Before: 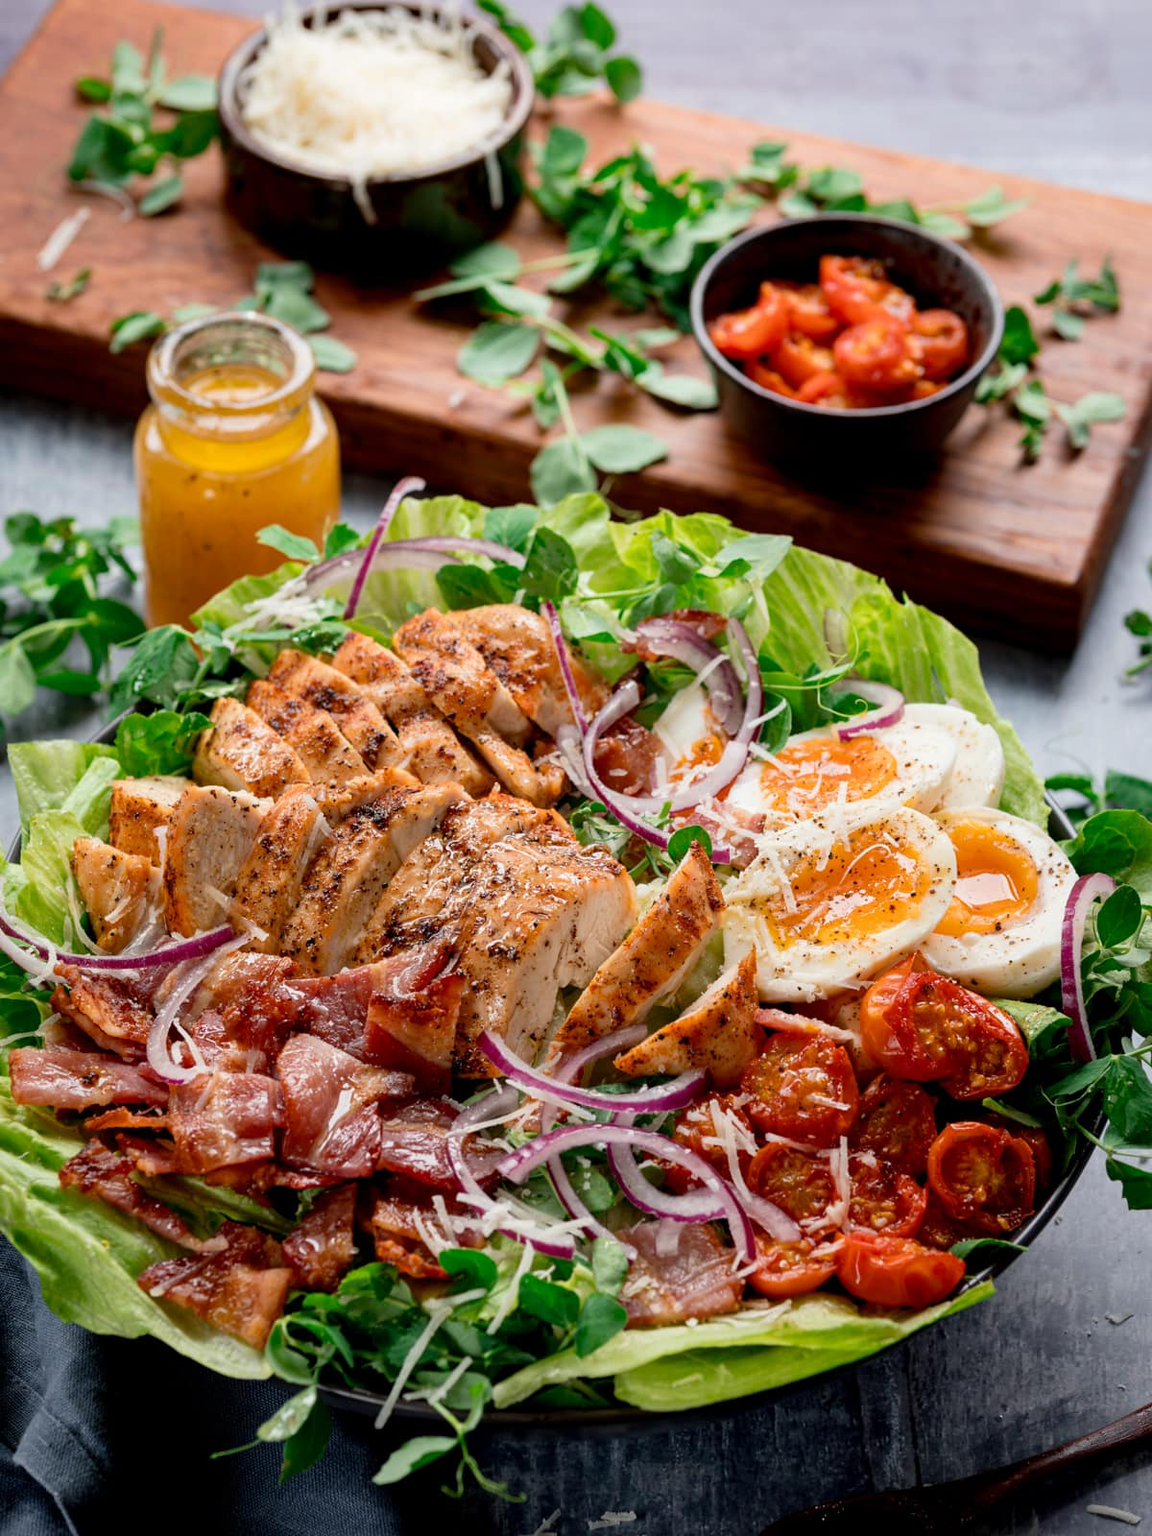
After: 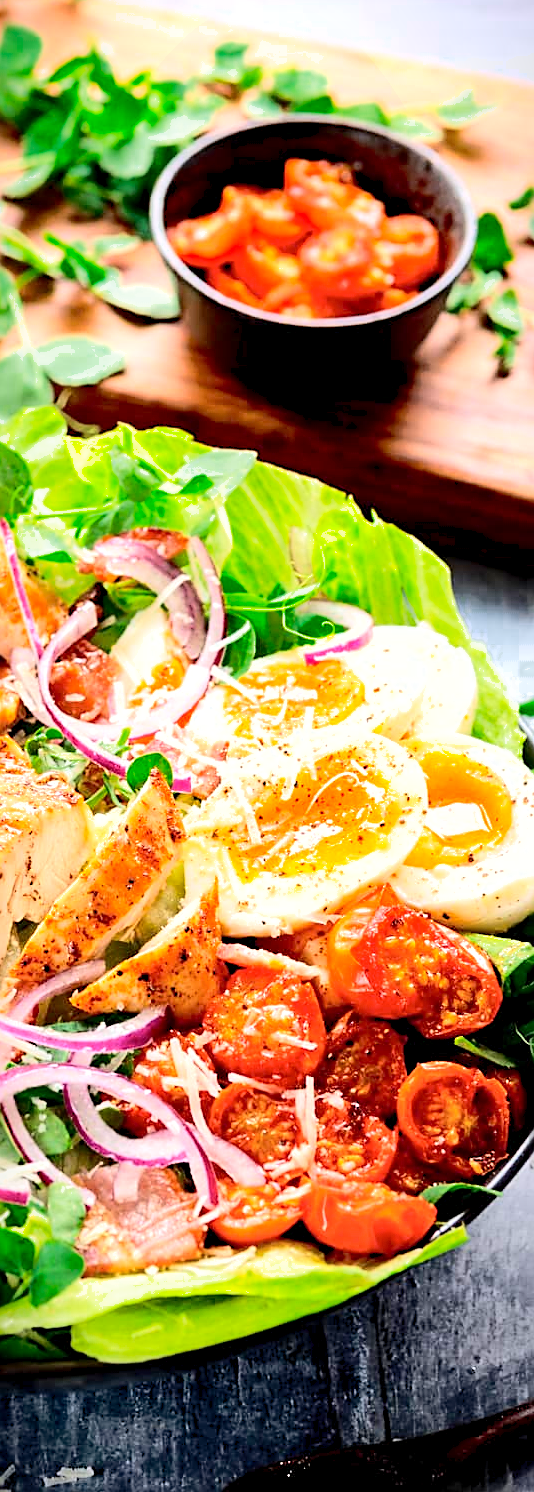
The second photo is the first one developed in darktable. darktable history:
color zones: curves: ch0 [(0.25, 0.5) (0.636, 0.25) (0.75, 0.5)]
crop: left 47.437%, top 6.737%, right 7.954%
tone equalizer: -7 EV 0.152 EV, -6 EV 0.58 EV, -5 EV 1.16 EV, -4 EV 1.33 EV, -3 EV 1.13 EV, -2 EV 0.6 EV, -1 EV 0.168 EV, edges refinement/feathering 500, mask exposure compensation -1.57 EV, preserve details no
exposure: black level correction 0.001, exposure 0.499 EV, compensate highlight preservation false
sharpen: on, module defaults
contrast brightness saturation: contrast 0.241, brightness 0.09
shadows and highlights: on, module defaults
vignetting: fall-off start 99.96%, fall-off radius 65.16%, brightness -0.378, saturation 0.015, automatic ratio true, unbound false
